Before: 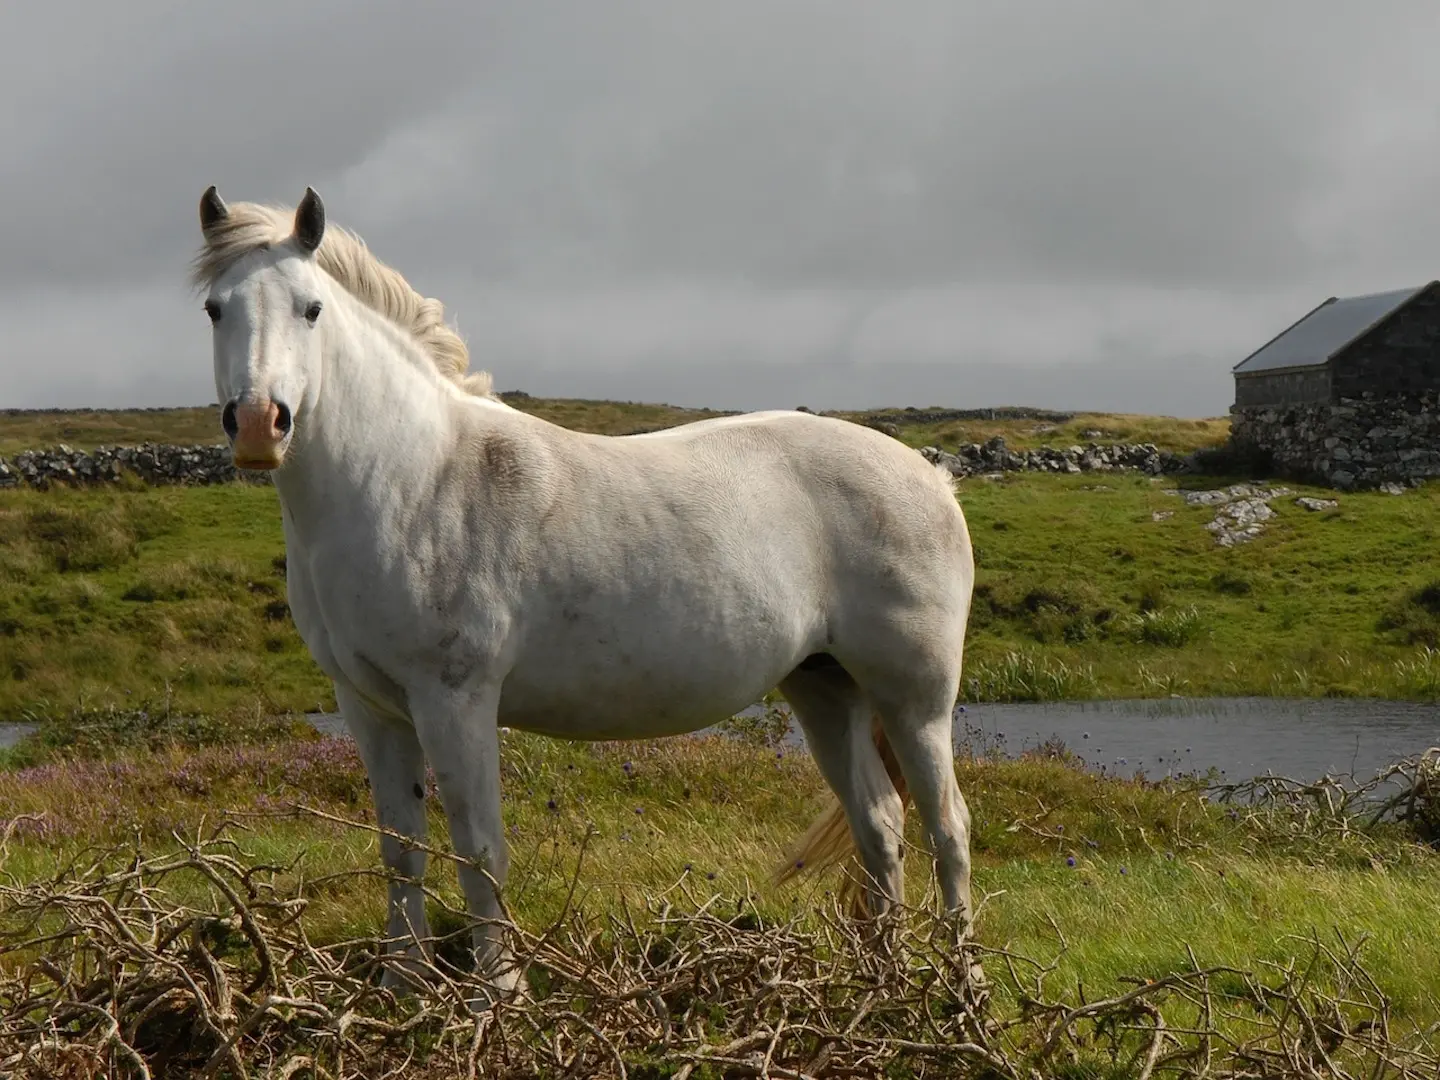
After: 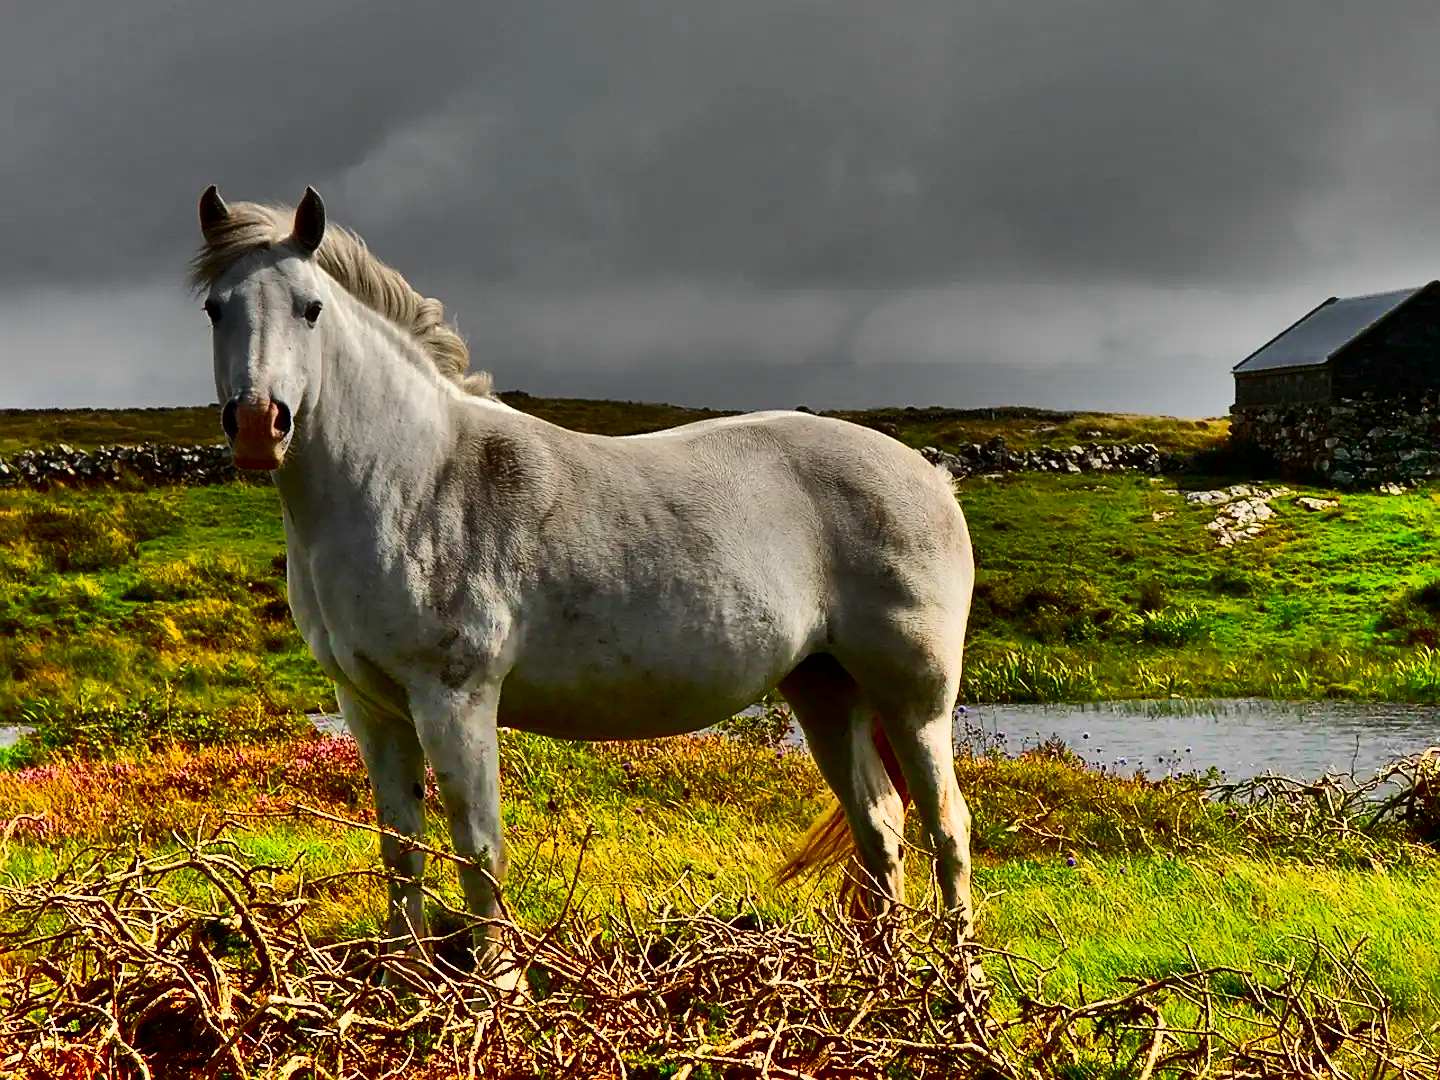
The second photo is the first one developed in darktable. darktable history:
shadows and highlights: radius 124.27, shadows 98.3, white point adjustment -2.89, highlights -98.72, soften with gaussian
sharpen: on, module defaults
contrast brightness saturation: contrast 0.09, brightness -0.582, saturation 0.17
